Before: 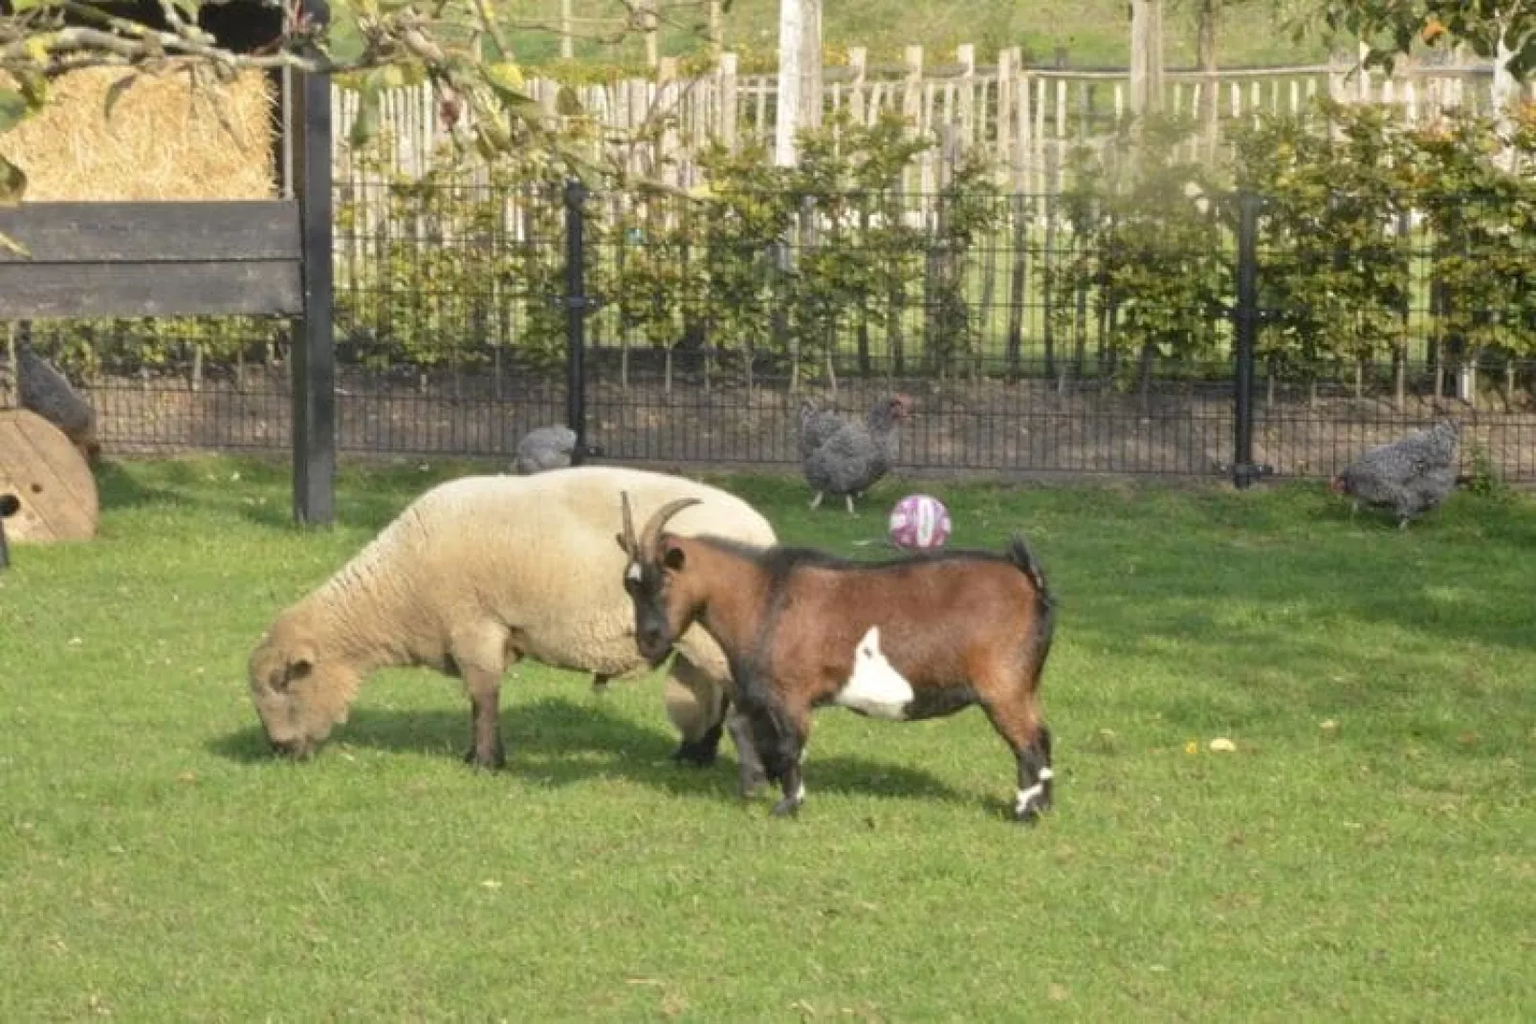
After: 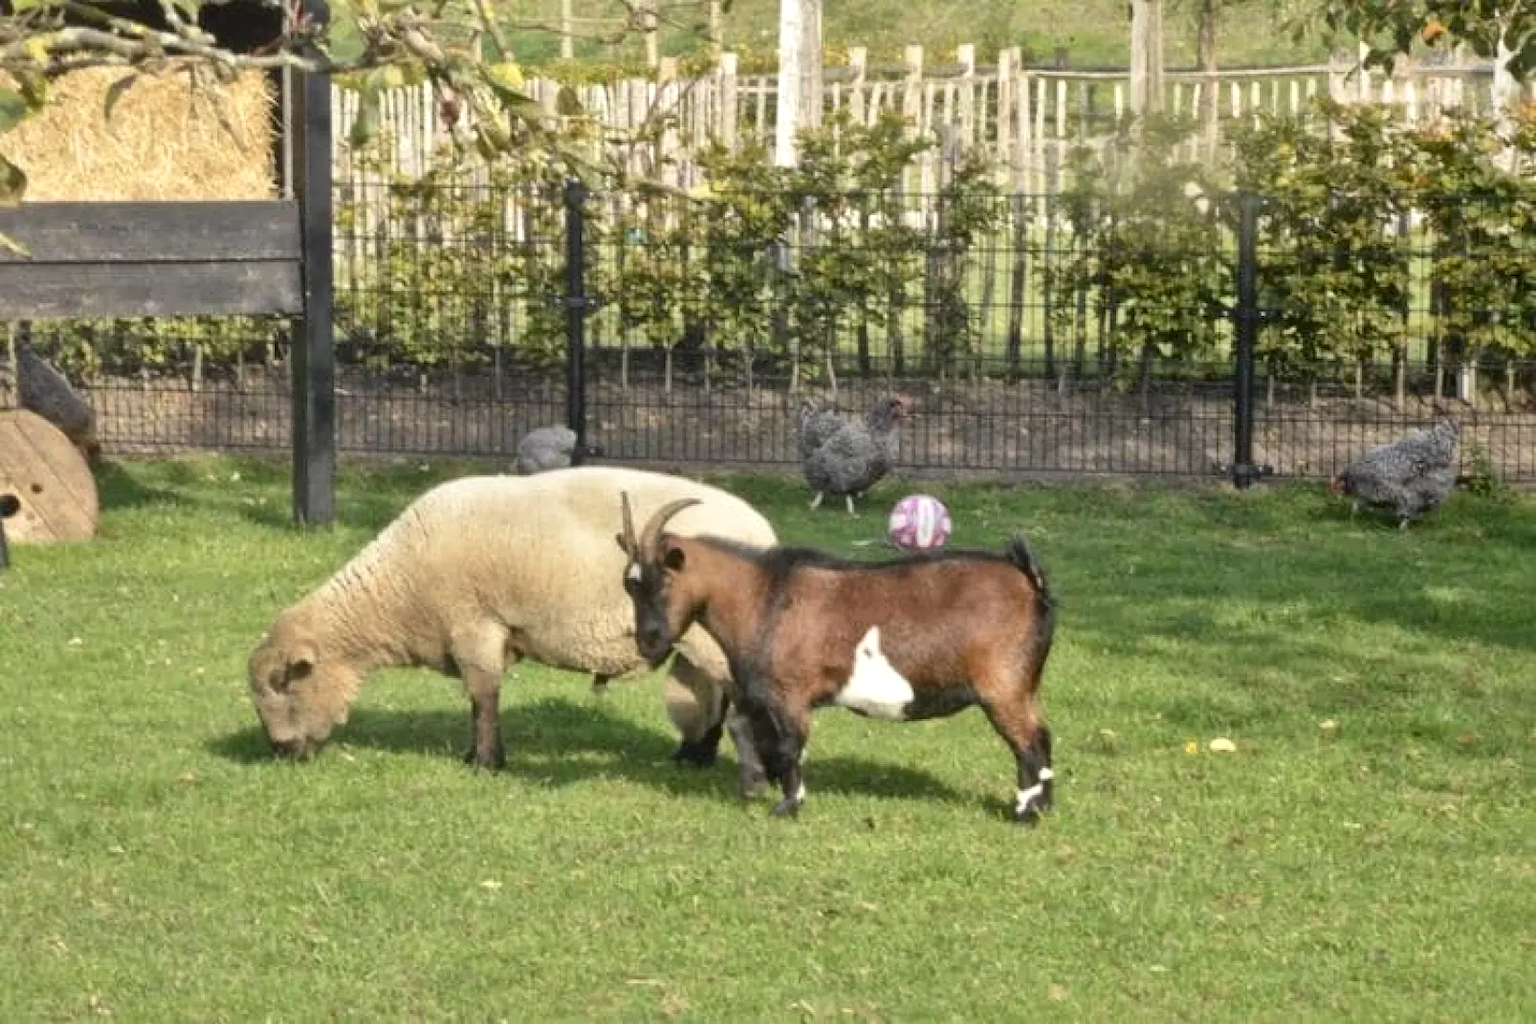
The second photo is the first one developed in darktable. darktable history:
exposure: compensate highlight preservation false
local contrast: mode bilateral grid, contrast 19, coarseness 50, detail 149%, midtone range 0.2
